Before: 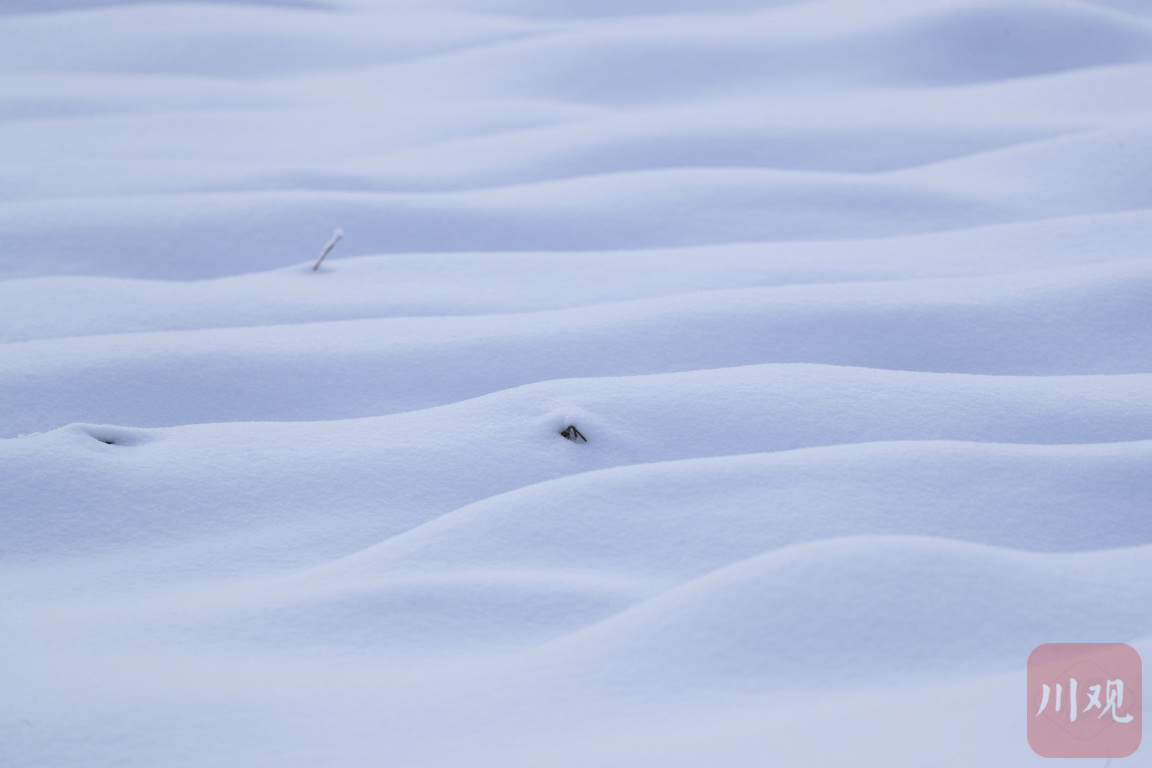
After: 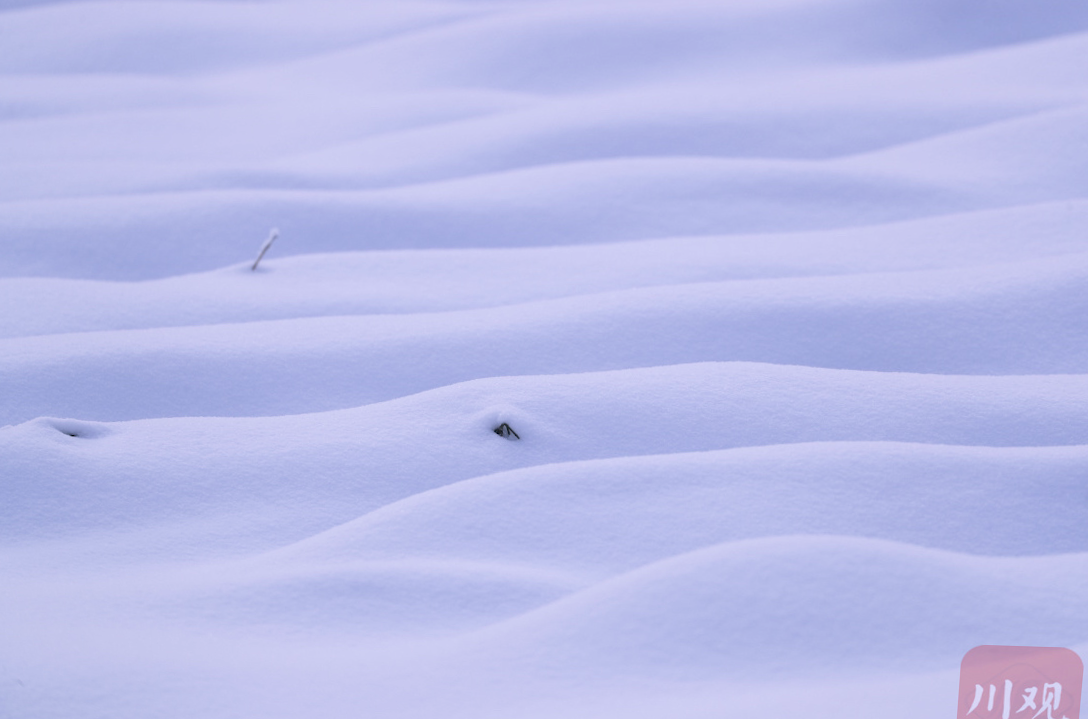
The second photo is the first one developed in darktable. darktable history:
rotate and perspective: rotation 0.062°, lens shift (vertical) 0.115, lens shift (horizontal) -0.133, crop left 0.047, crop right 0.94, crop top 0.061, crop bottom 0.94
color correction: highlights a* 2.75, highlights b* 5, shadows a* -2.04, shadows b* -4.84, saturation 0.8
white balance: red 1.004, blue 1.096
velvia: on, module defaults
